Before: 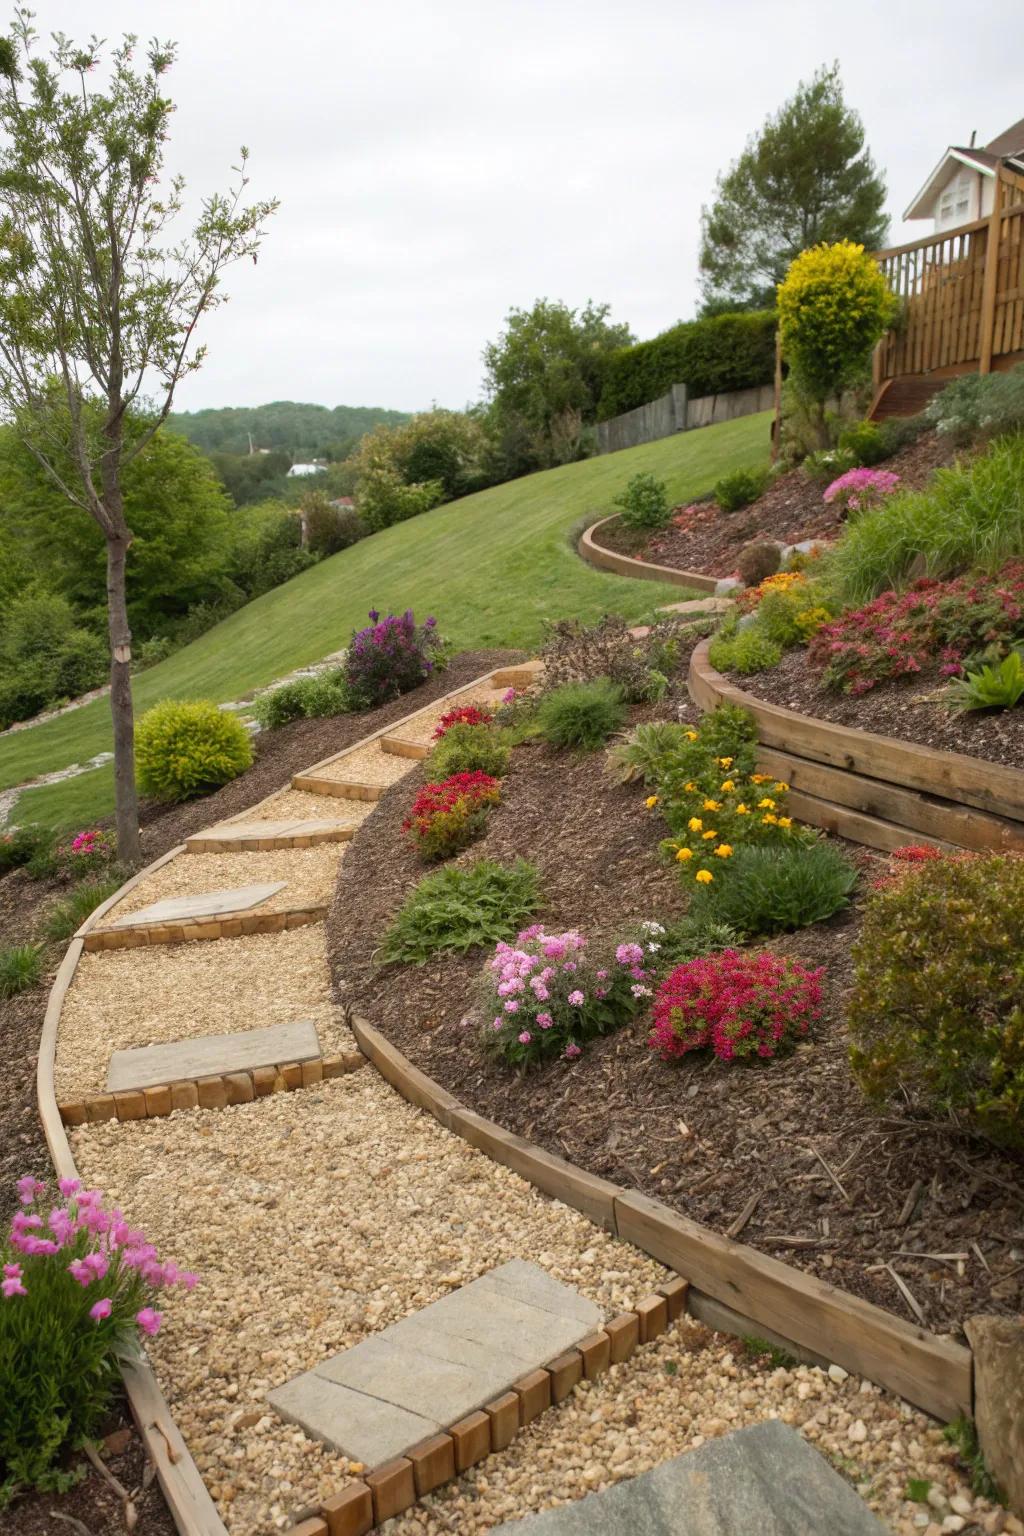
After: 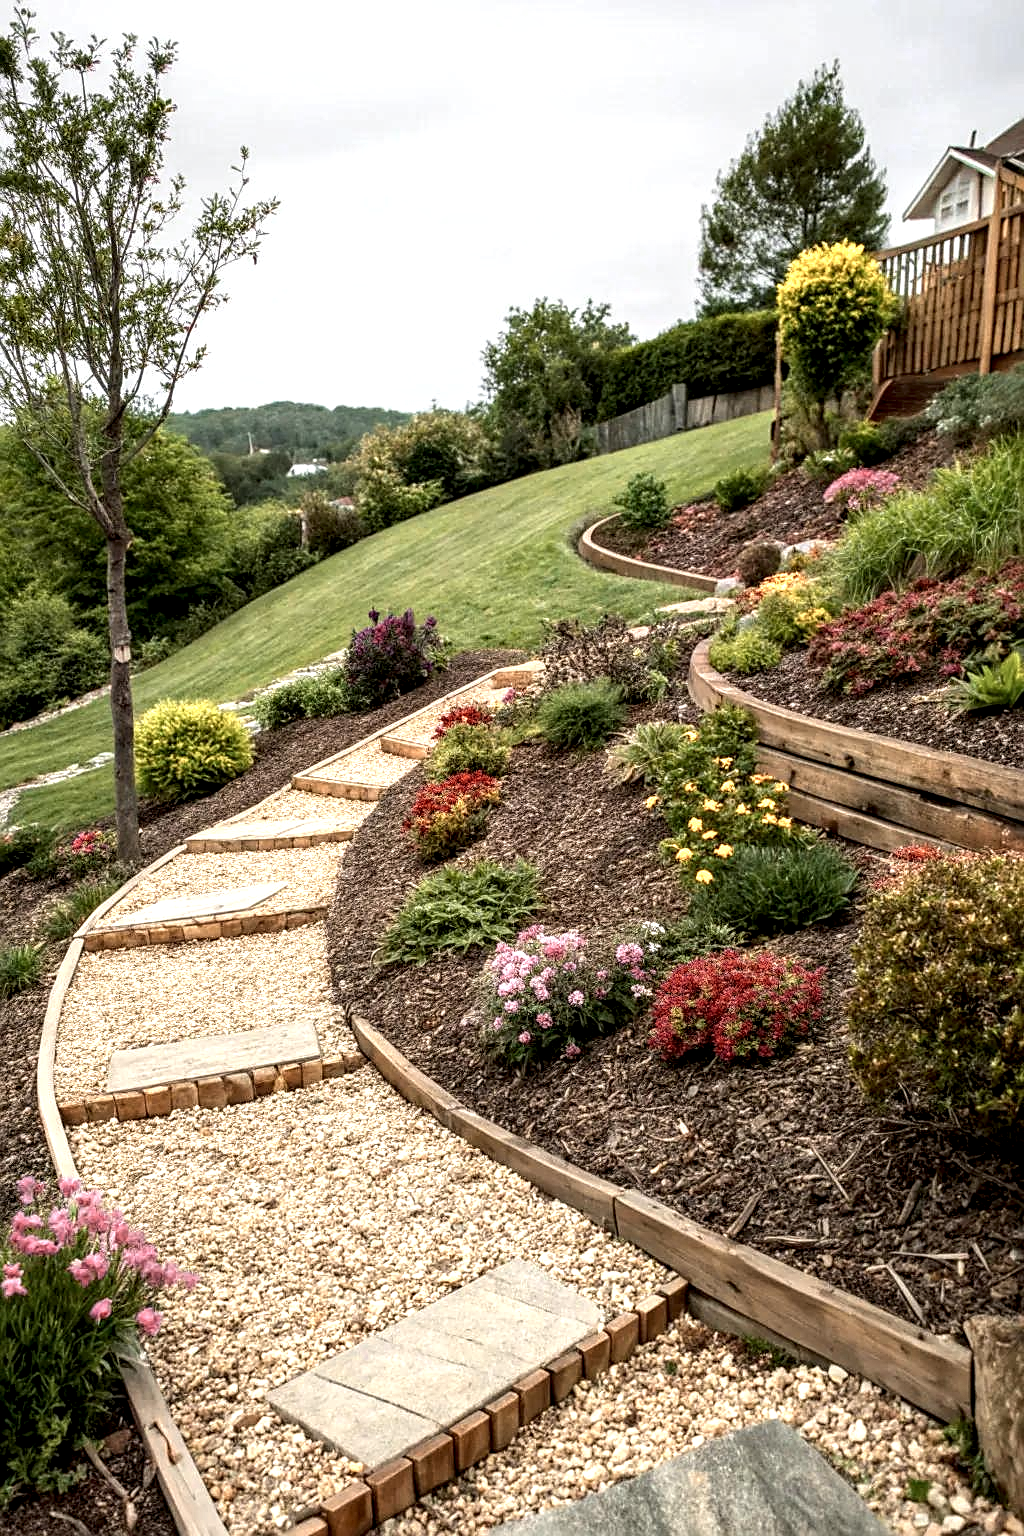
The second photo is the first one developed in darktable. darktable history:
color zones: curves: ch0 [(0.018, 0.548) (0.224, 0.64) (0.425, 0.447) (0.675, 0.575) (0.732, 0.579)]; ch1 [(0.066, 0.487) (0.25, 0.5) (0.404, 0.43) (0.75, 0.421) (0.956, 0.421)]; ch2 [(0.044, 0.561) (0.215, 0.465) (0.399, 0.544) (0.465, 0.548) (0.614, 0.447) (0.724, 0.43) (0.882, 0.623) (0.956, 0.632)]
local contrast: highlights 19%, detail 187%
sharpen: on, module defaults
